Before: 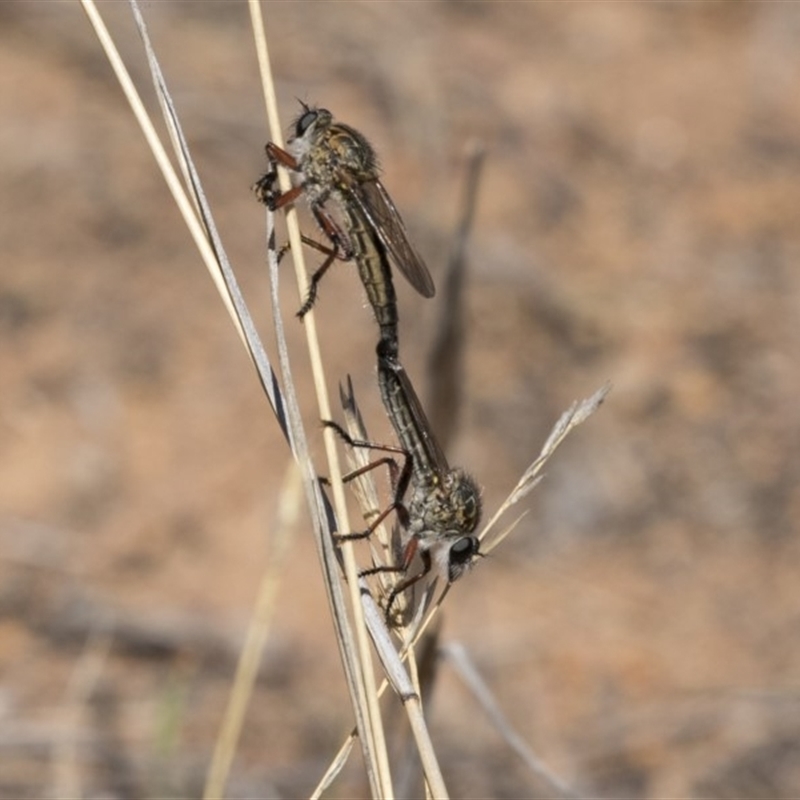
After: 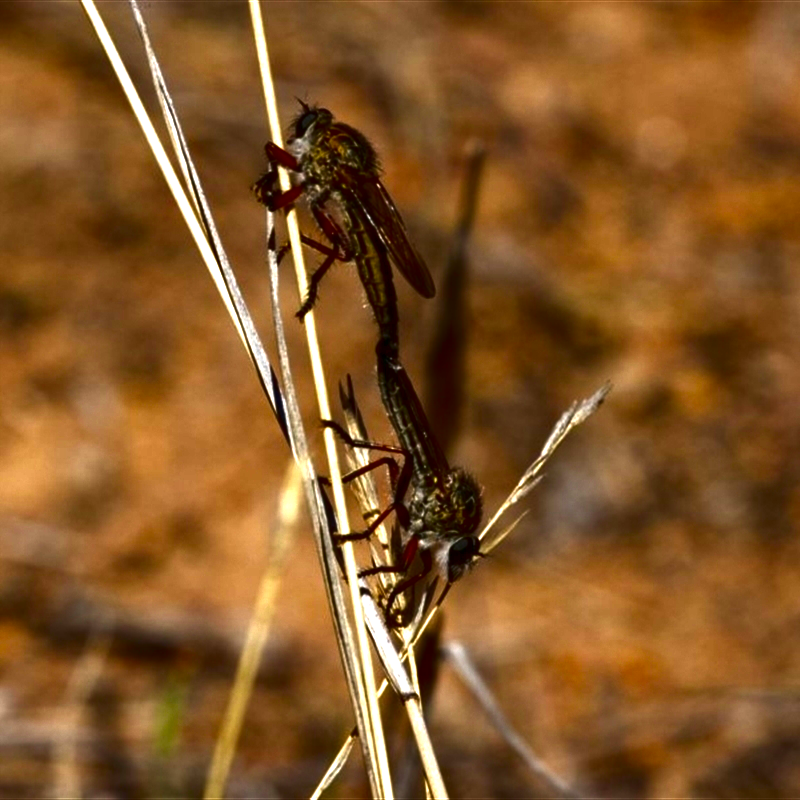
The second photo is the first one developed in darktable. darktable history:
contrast brightness saturation: brightness -0.985, saturation 0.981
exposure: black level correction 0, exposure 0.697 EV, compensate exposure bias true, compensate highlight preservation false
